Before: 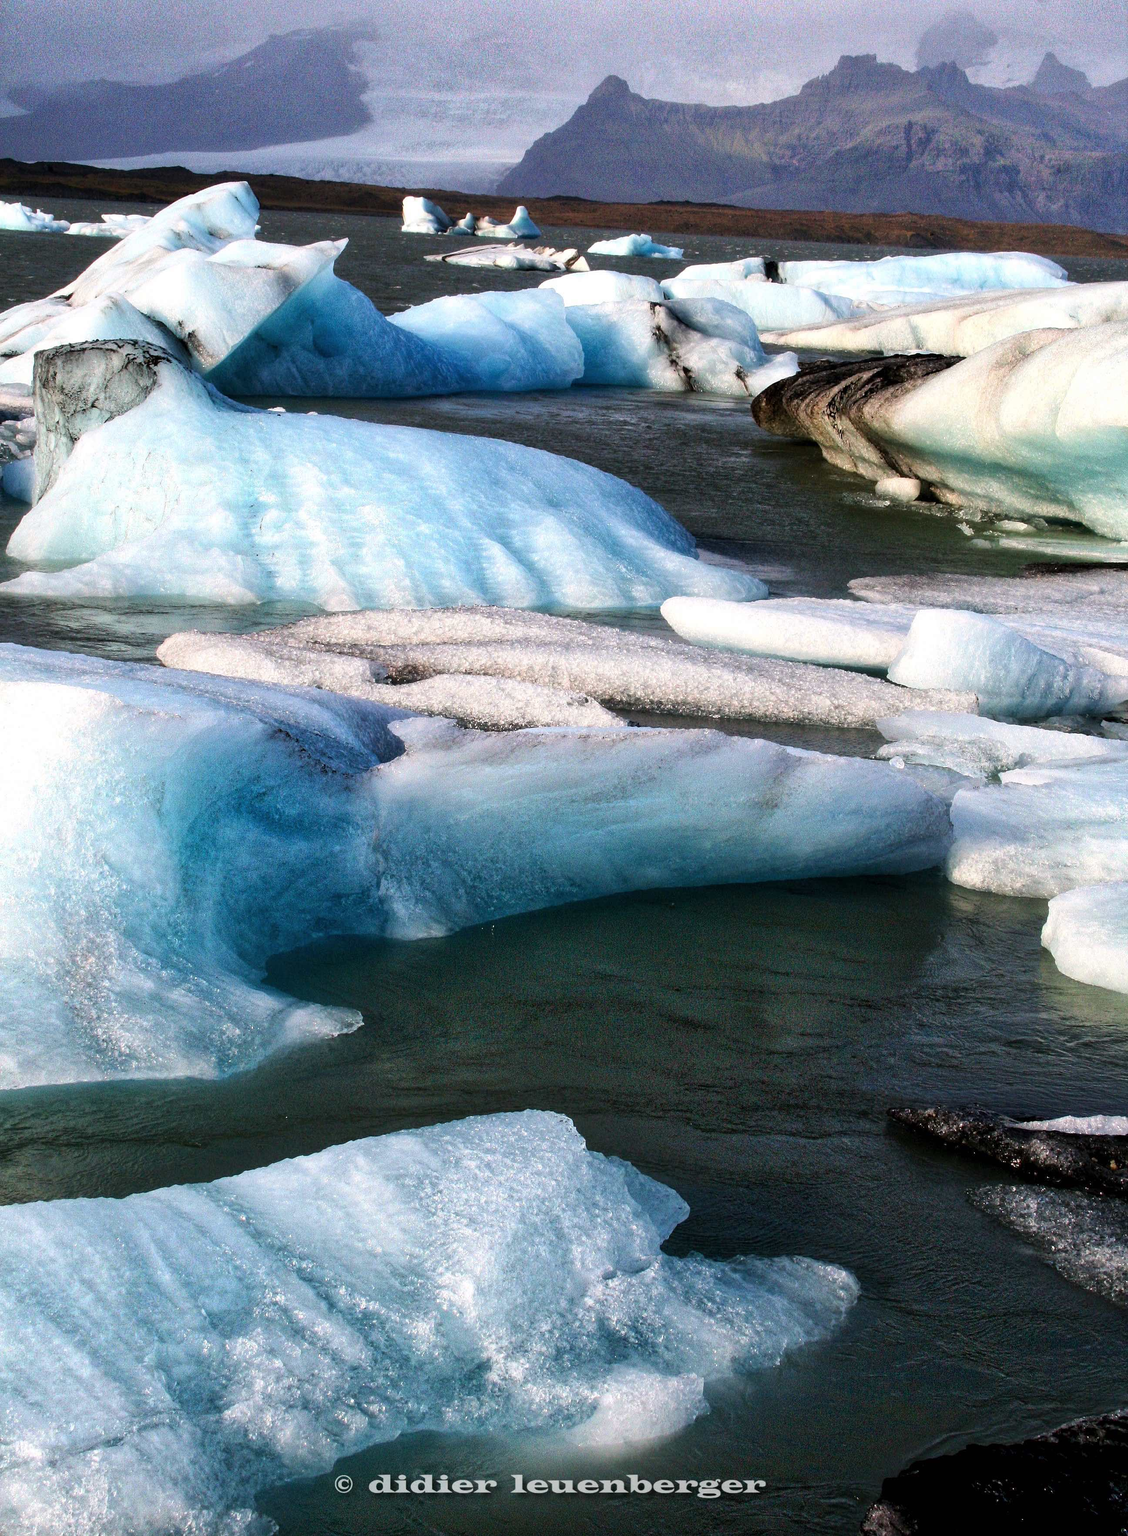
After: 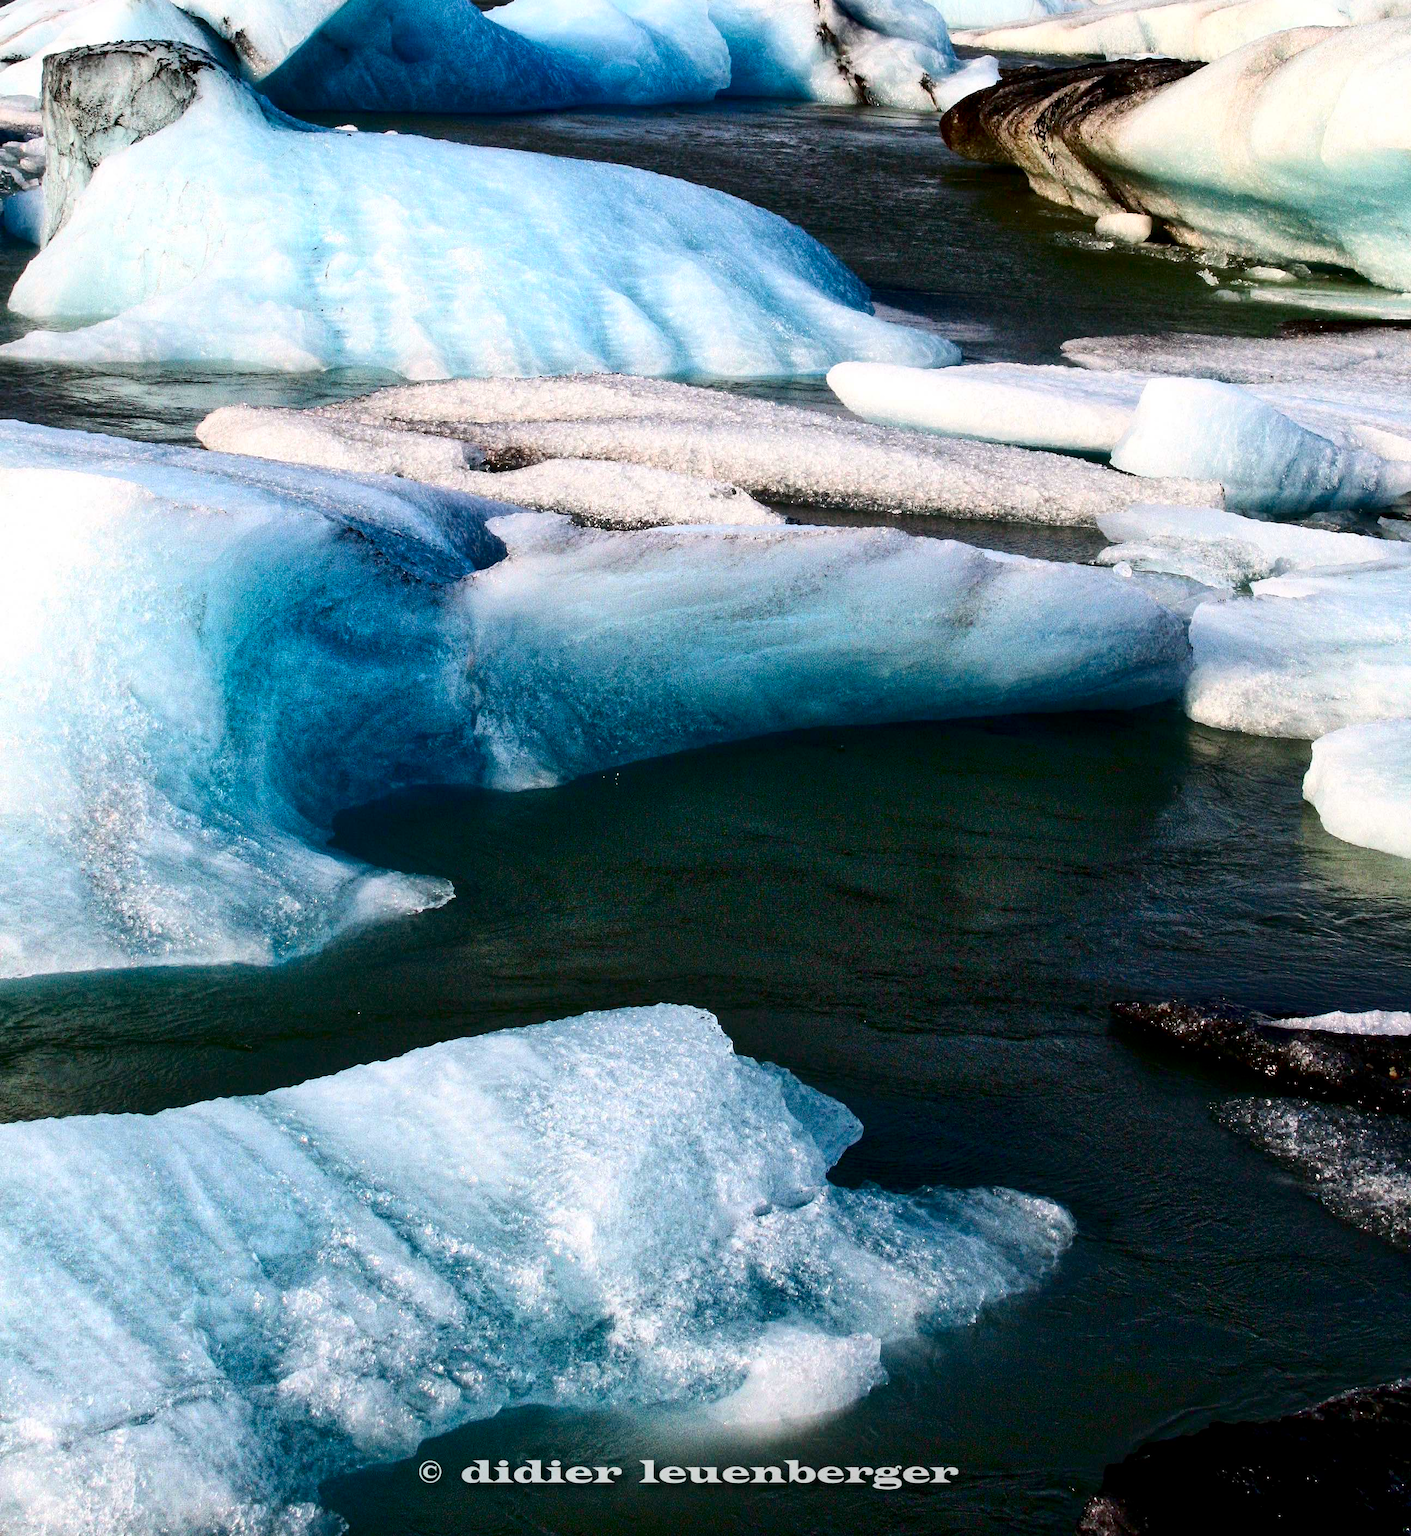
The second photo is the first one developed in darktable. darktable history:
contrast brightness saturation: contrast 0.224, brightness -0.187, saturation 0.239
crop and rotate: top 20.024%
